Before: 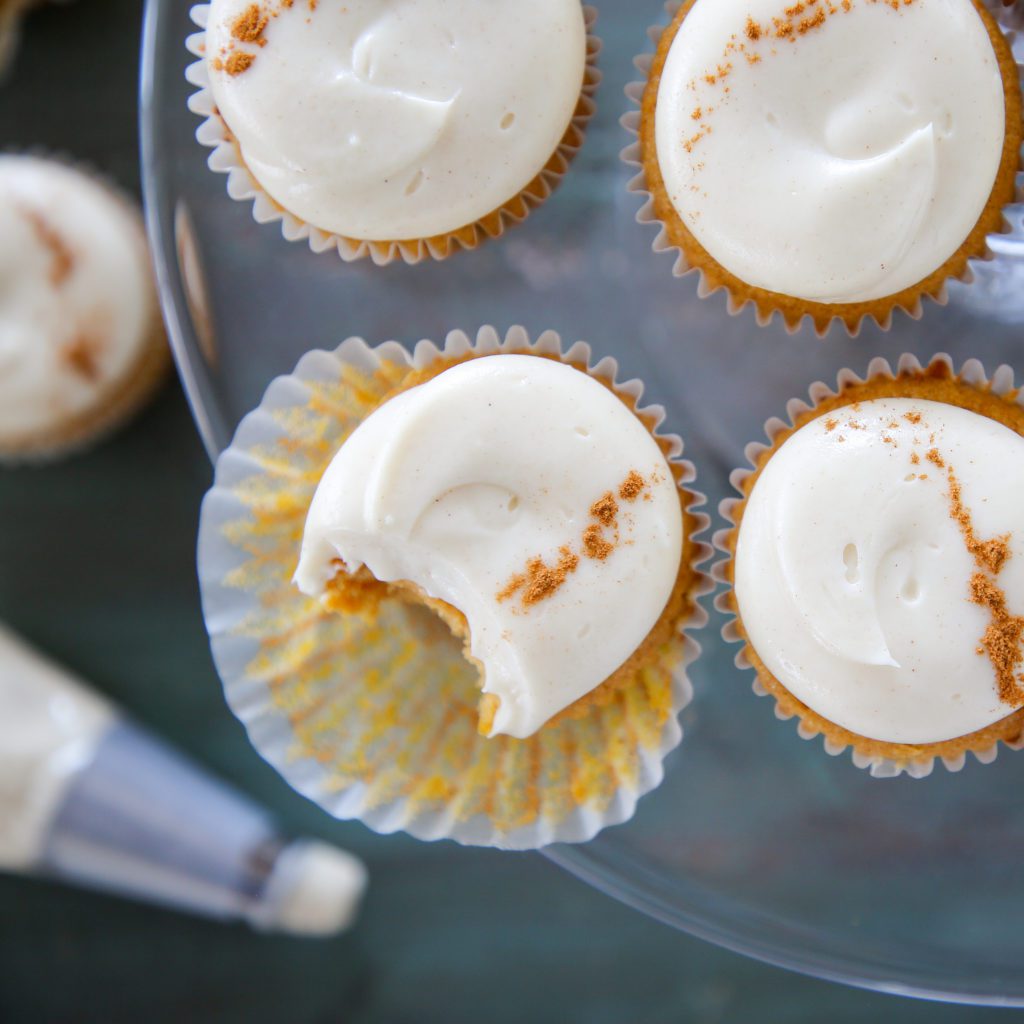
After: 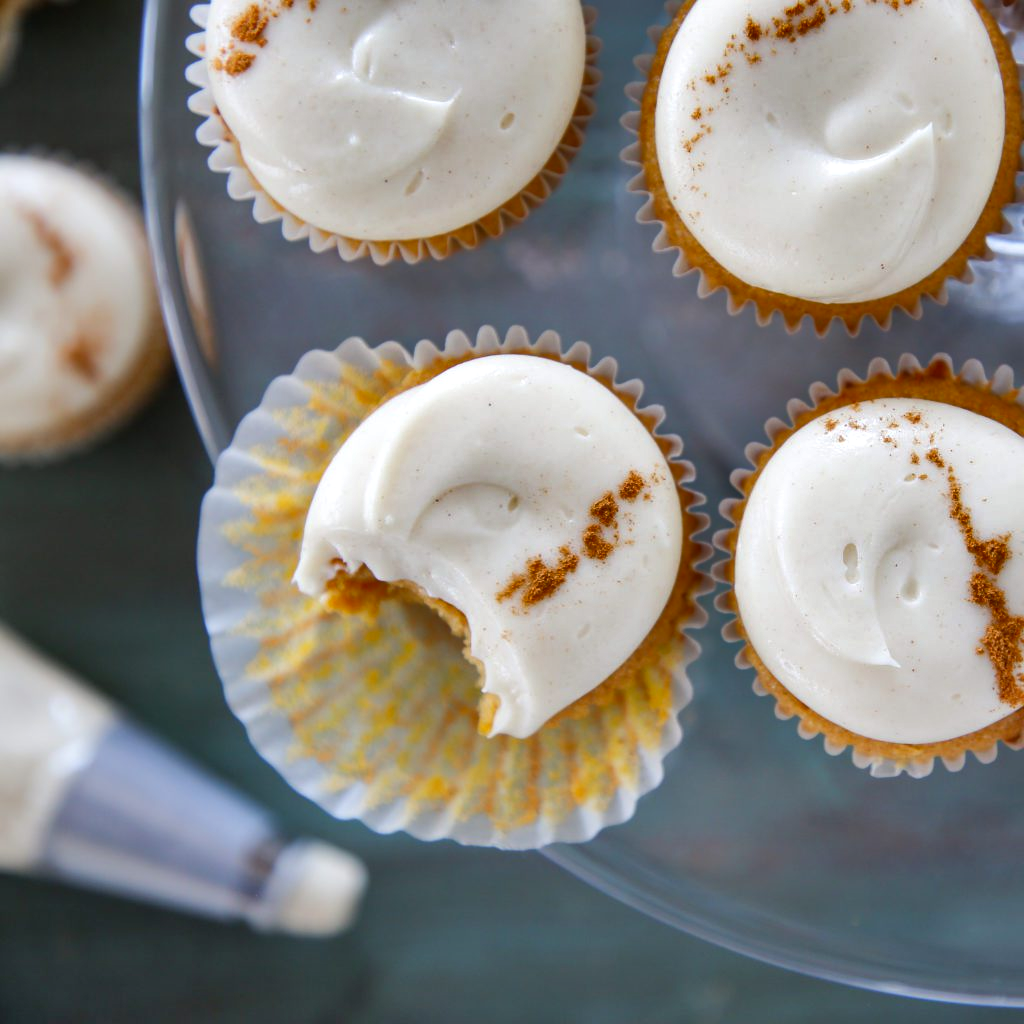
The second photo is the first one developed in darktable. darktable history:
shadows and highlights: white point adjustment 0.1, highlights -70, soften with gaussian
exposure: exposure 0.078 EV, compensate highlight preservation false
